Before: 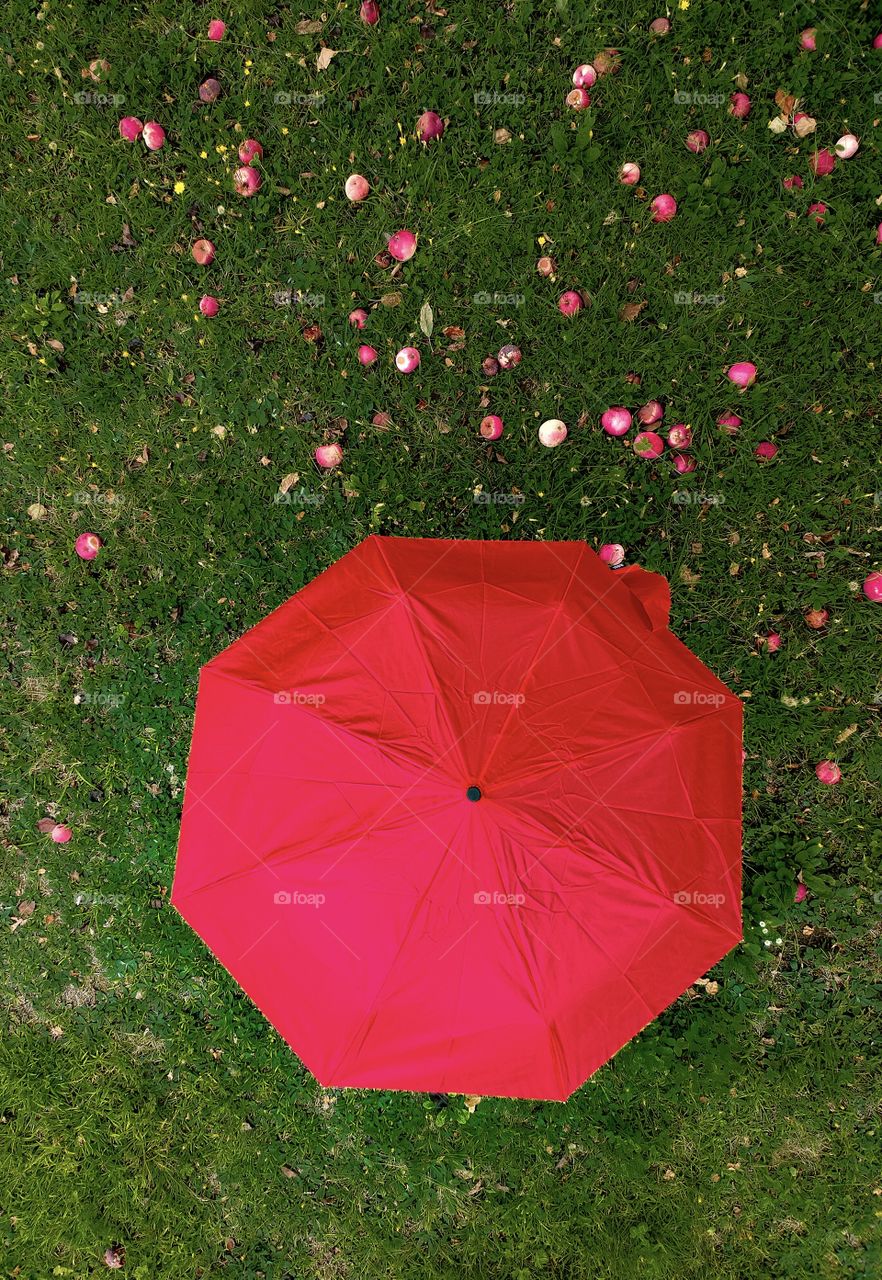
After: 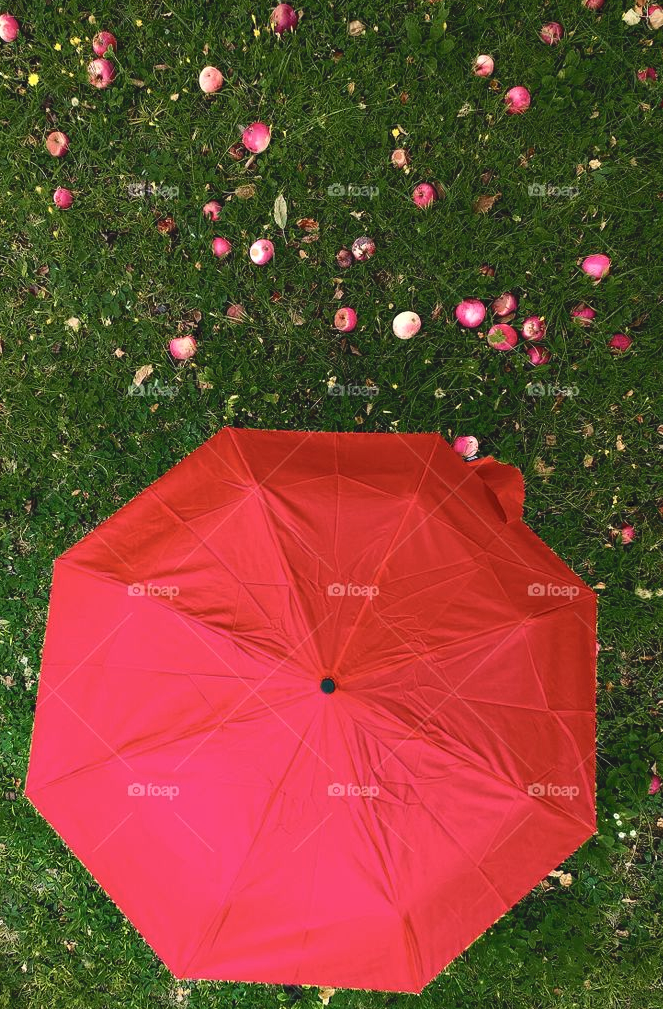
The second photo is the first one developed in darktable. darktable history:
crop: left 16.666%, top 8.506%, right 8.135%, bottom 12.649%
tone curve: curves: ch0 [(0, 0) (0.003, 0.077) (0.011, 0.089) (0.025, 0.105) (0.044, 0.122) (0.069, 0.134) (0.1, 0.151) (0.136, 0.171) (0.177, 0.198) (0.224, 0.23) (0.277, 0.273) (0.335, 0.343) (0.399, 0.422) (0.468, 0.508) (0.543, 0.601) (0.623, 0.695) (0.709, 0.782) (0.801, 0.866) (0.898, 0.934) (1, 1)], color space Lab, independent channels, preserve colors none
